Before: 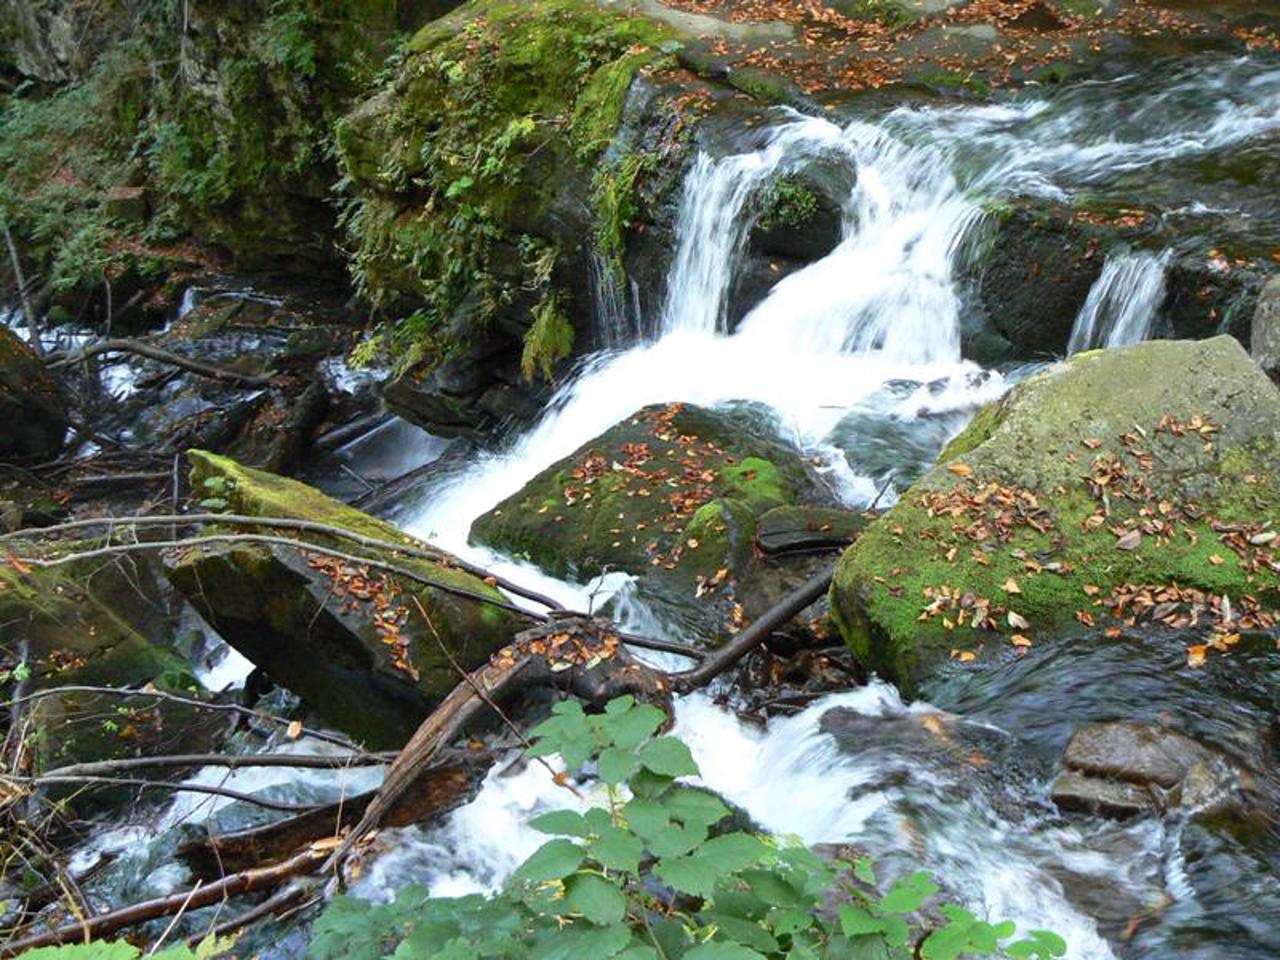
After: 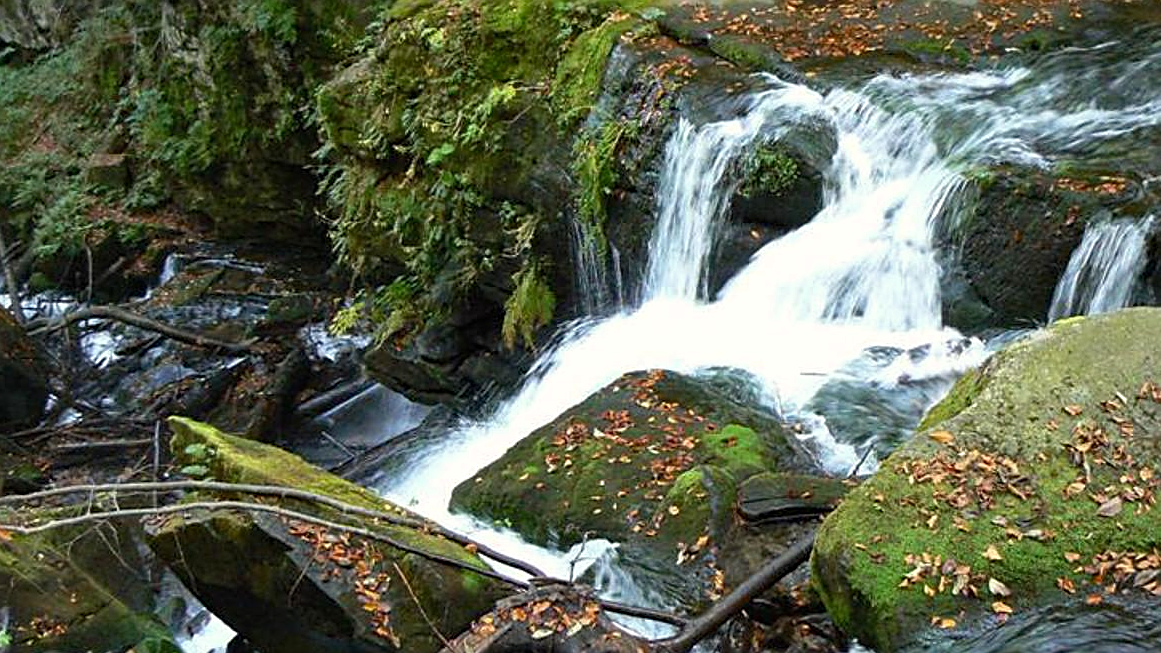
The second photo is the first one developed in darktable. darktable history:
crop: left 1.531%, top 3.441%, right 7.735%, bottom 28.506%
color correction: highlights b* 2.98
haze removal: compatibility mode true, adaptive false
sharpen: on, module defaults
